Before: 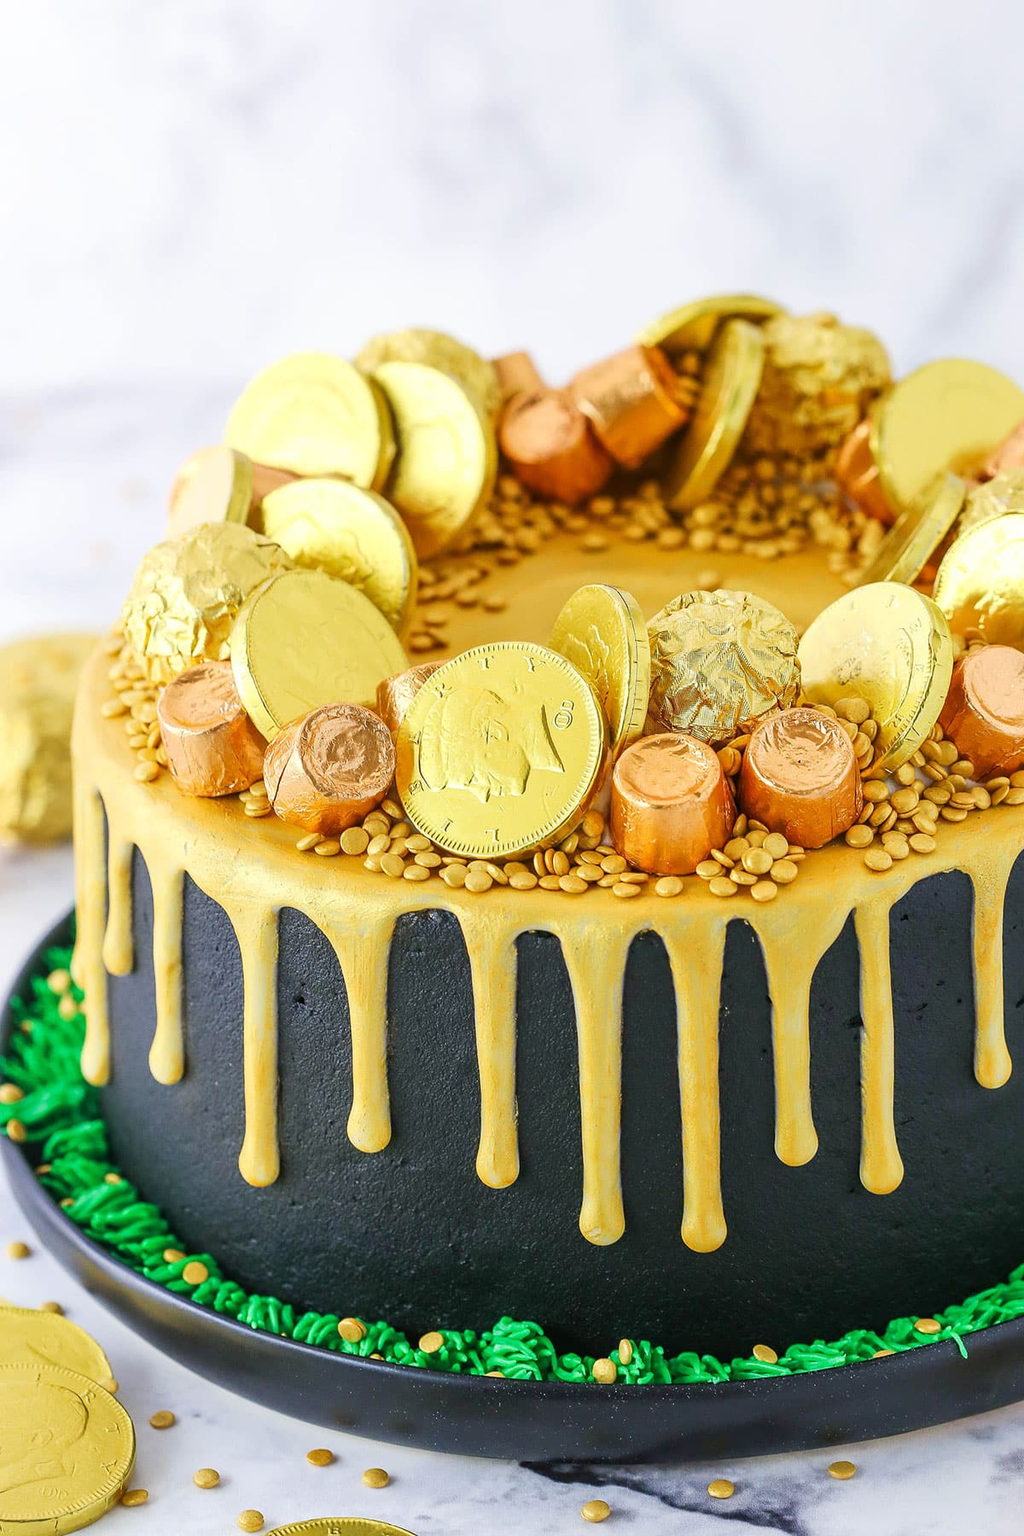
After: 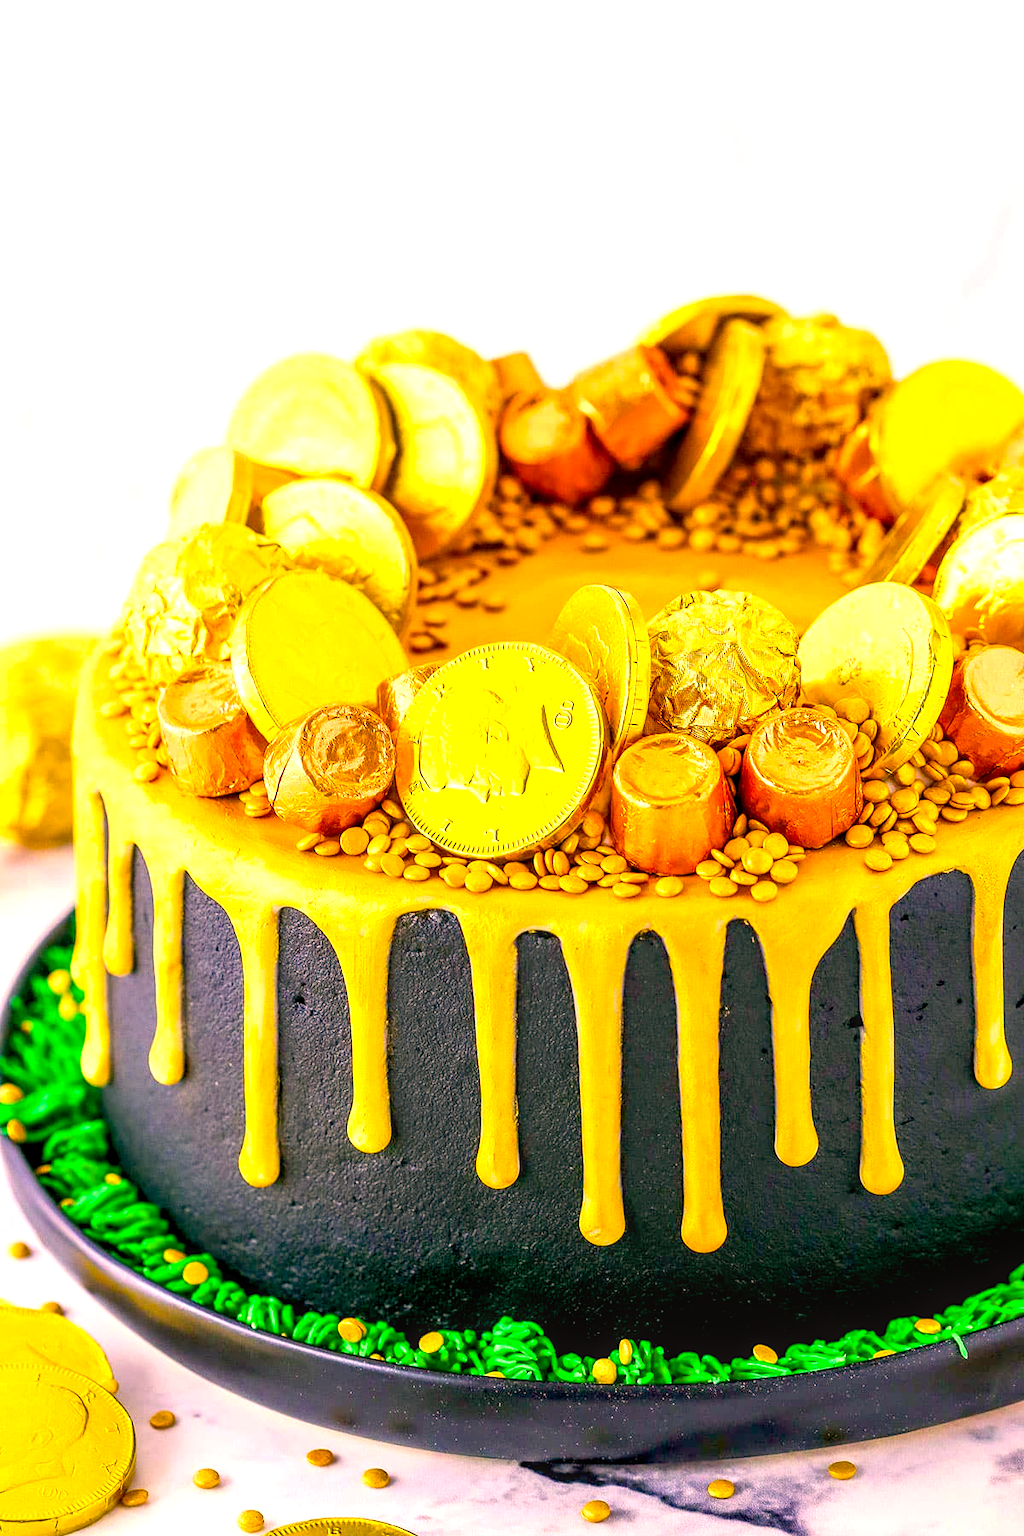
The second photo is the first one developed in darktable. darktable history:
color correction: highlights a* 21.16, highlights b* 19.61
local contrast: detail 130%
color balance rgb: linear chroma grading › global chroma 15%, perceptual saturation grading › global saturation 30%
exposure: black level correction 0.012, exposure 0.7 EV, compensate exposure bias true, compensate highlight preservation false
